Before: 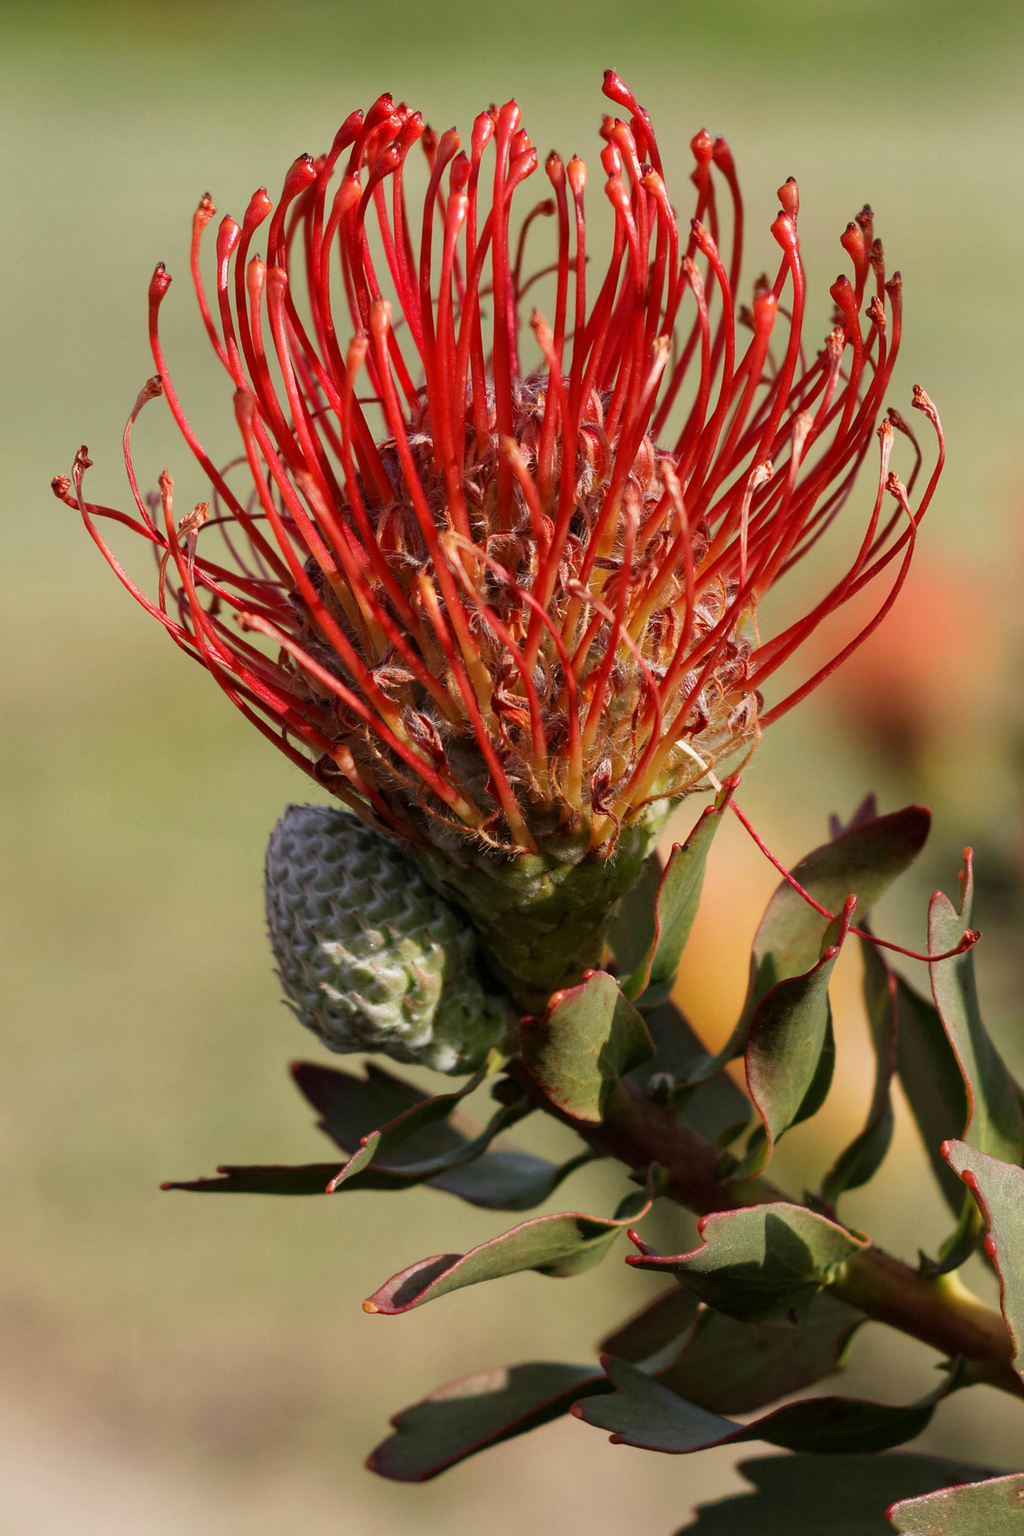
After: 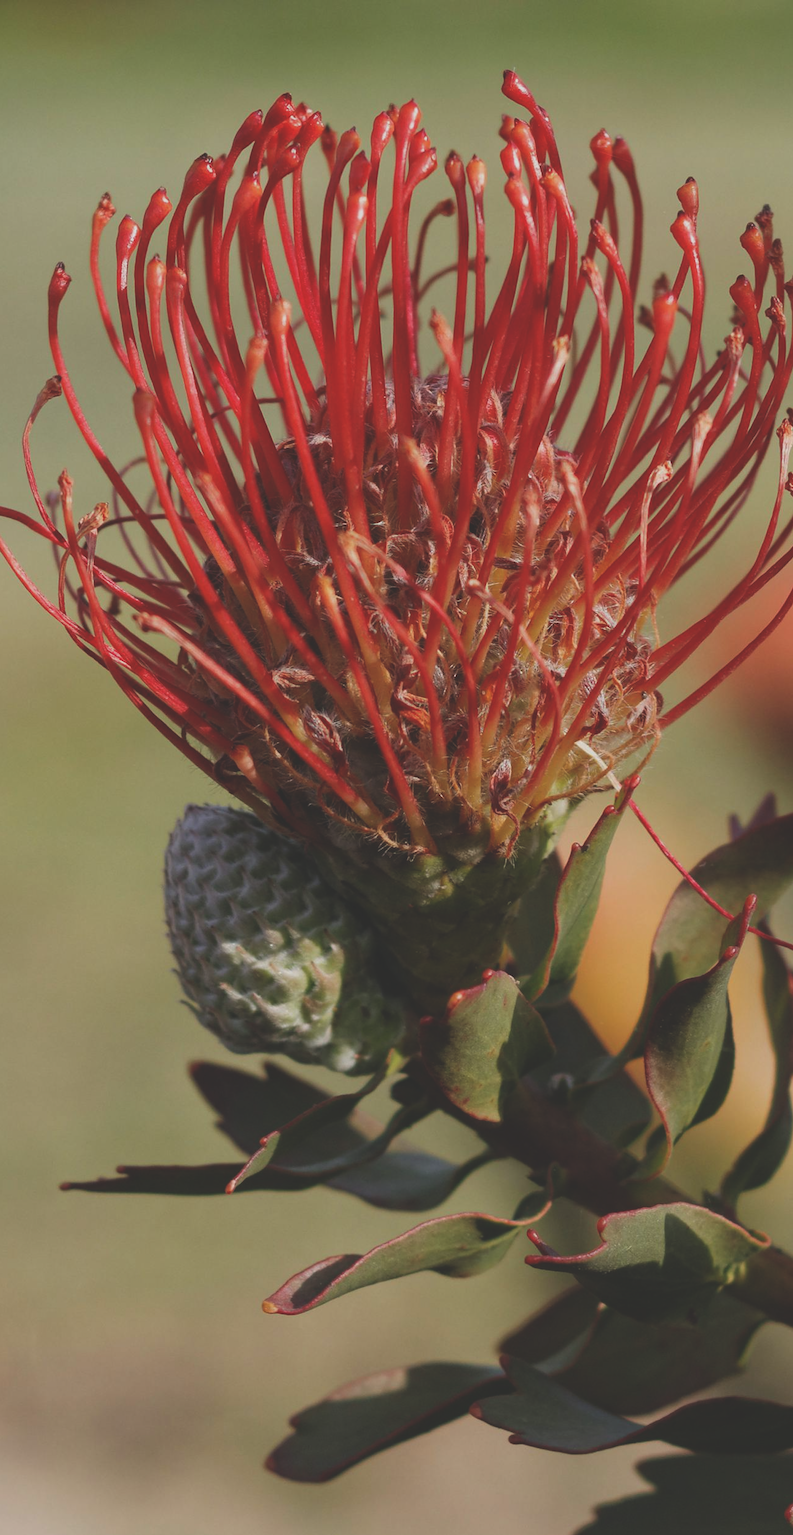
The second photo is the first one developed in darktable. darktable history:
crop: left 9.88%, right 12.664%
fill light: on, module defaults
exposure: black level correction -0.036, exposure -0.497 EV, compensate highlight preservation false
